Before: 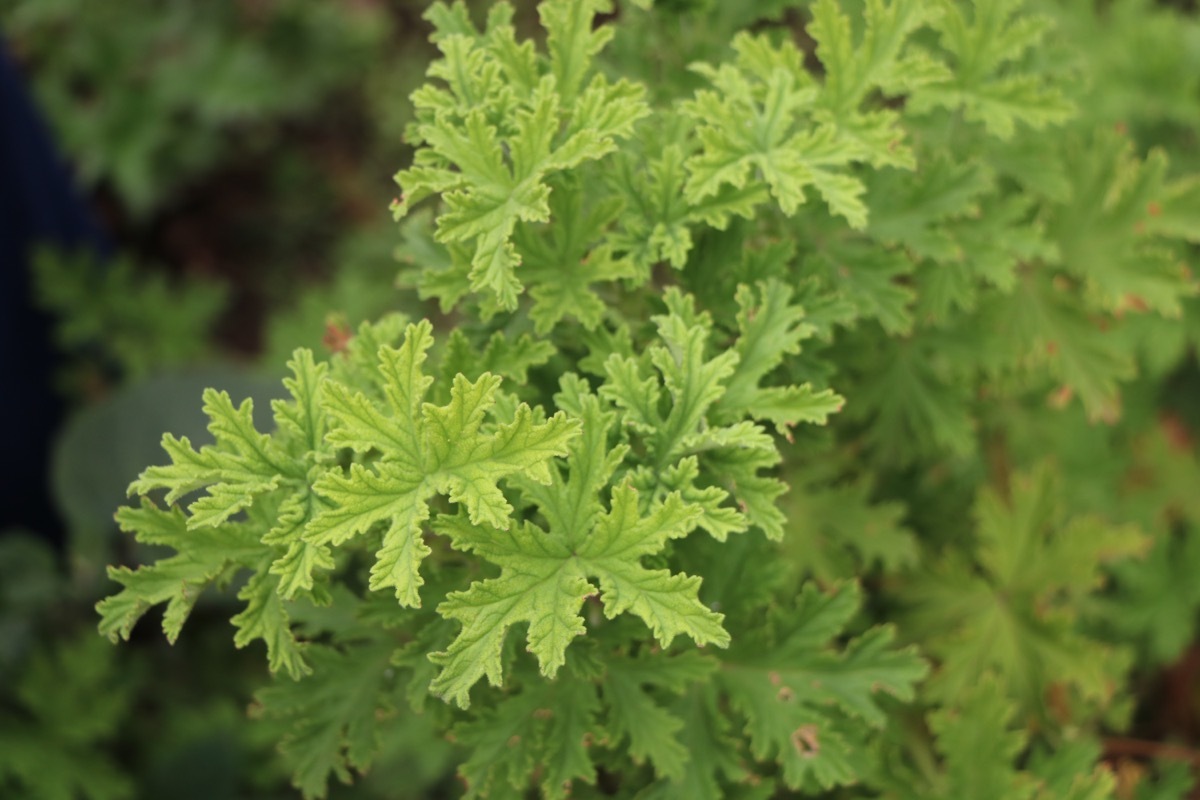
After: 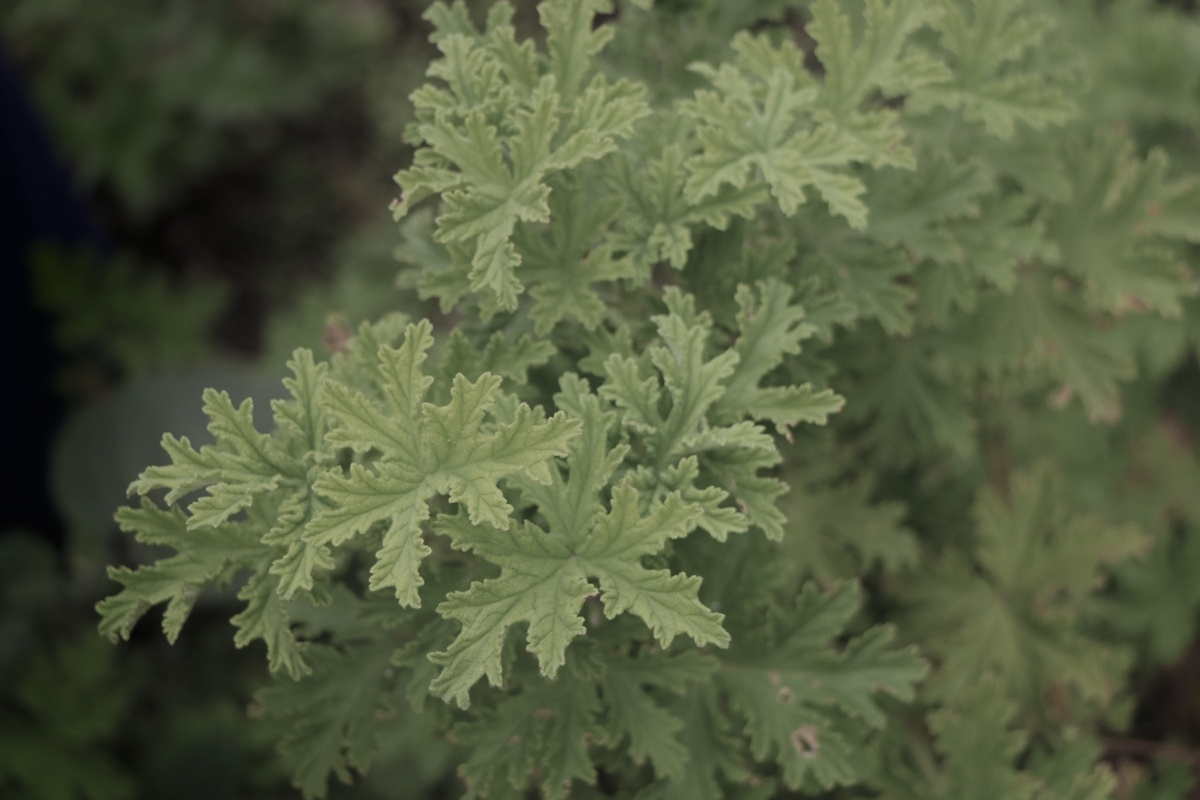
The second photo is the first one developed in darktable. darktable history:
color calibration: illuminant same as pipeline (D50), adaptation XYZ, x 0.347, y 0.358, temperature 5015.15 K
shadows and highlights: shadows -53.47, highlights 84.98, soften with gaussian
color zones: curves: ch0 [(0, 0.487) (0.241, 0.395) (0.434, 0.373) (0.658, 0.412) (0.838, 0.487)]; ch1 [(0, 0) (0.053, 0.053) (0.211, 0.202) (0.579, 0.259) (0.781, 0.241)]
